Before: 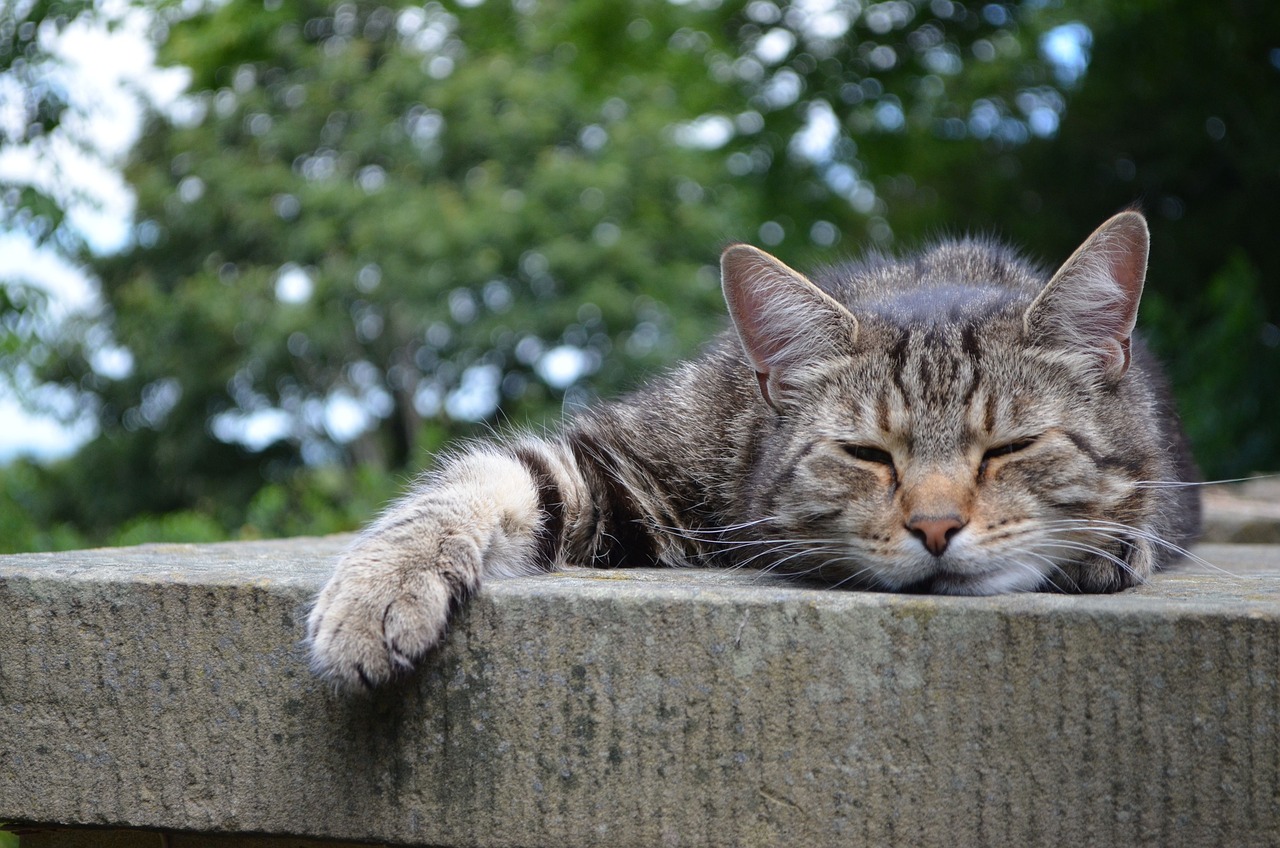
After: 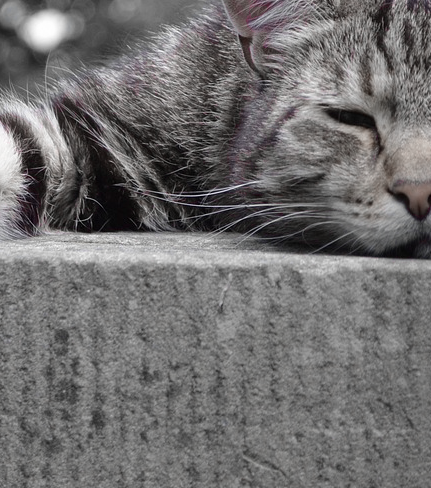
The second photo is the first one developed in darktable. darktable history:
color zones: curves: ch0 [(0, 0.278) (0.143, 0.5) (0.286, 0.5) (0.429, 0.5) (0.571, 0.5) (0.714, 0.5) (0.857, 0.5) (1, 0.5)]; ch1 [(0, 1) (0.143, 0.165) (0.286, 0) (0.429, 0) (0.571, 0) (0.714, 0) (0.857, 0.5) (1, 0.5)]; ch2 [(0, 0.508) (0.143, 0.5) (0.286, 0.5) (0.429, 0.5) (0.571, 0.5) (0.714, 0.5) (0.857, 0.5) (1, 0.5)]
crop: left 40.433%, top 39.635%, right 25.818%, bottom 2.808%
